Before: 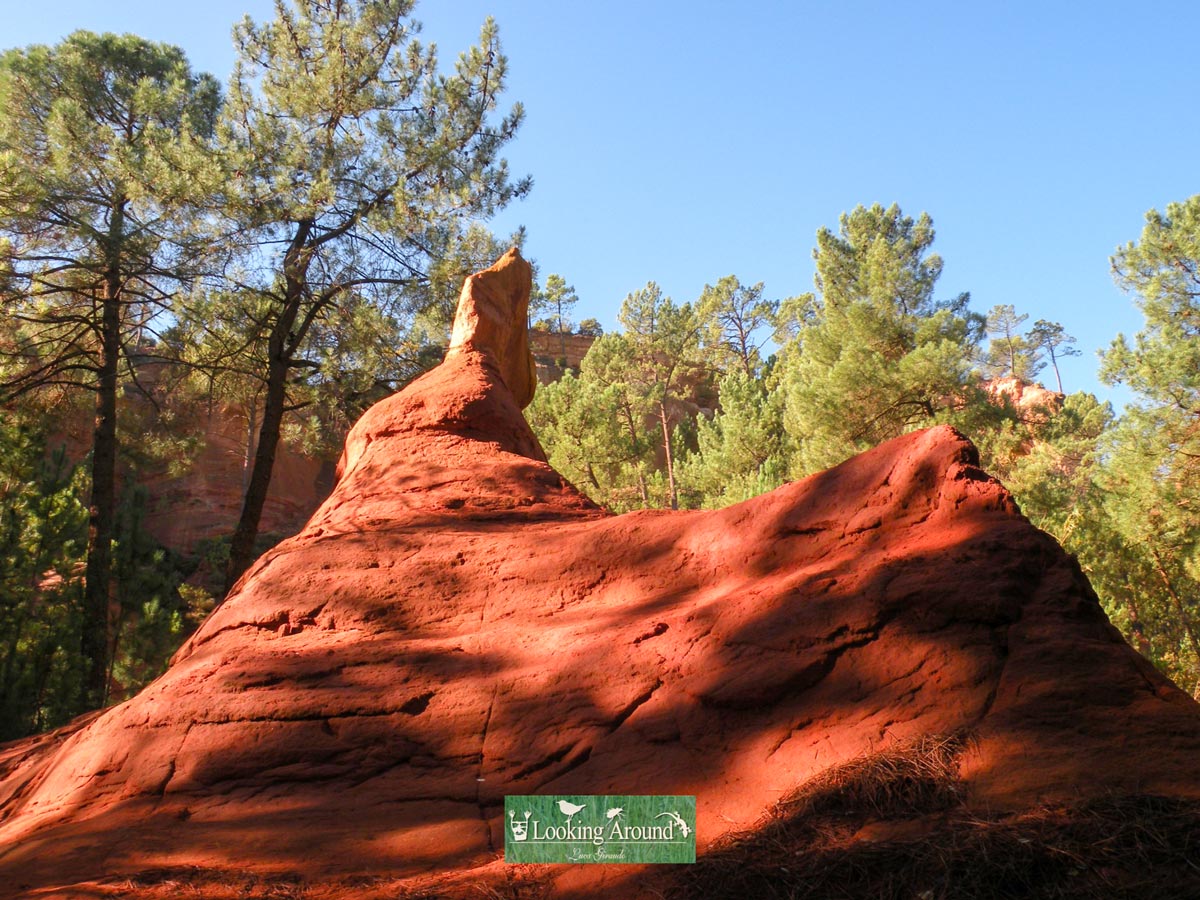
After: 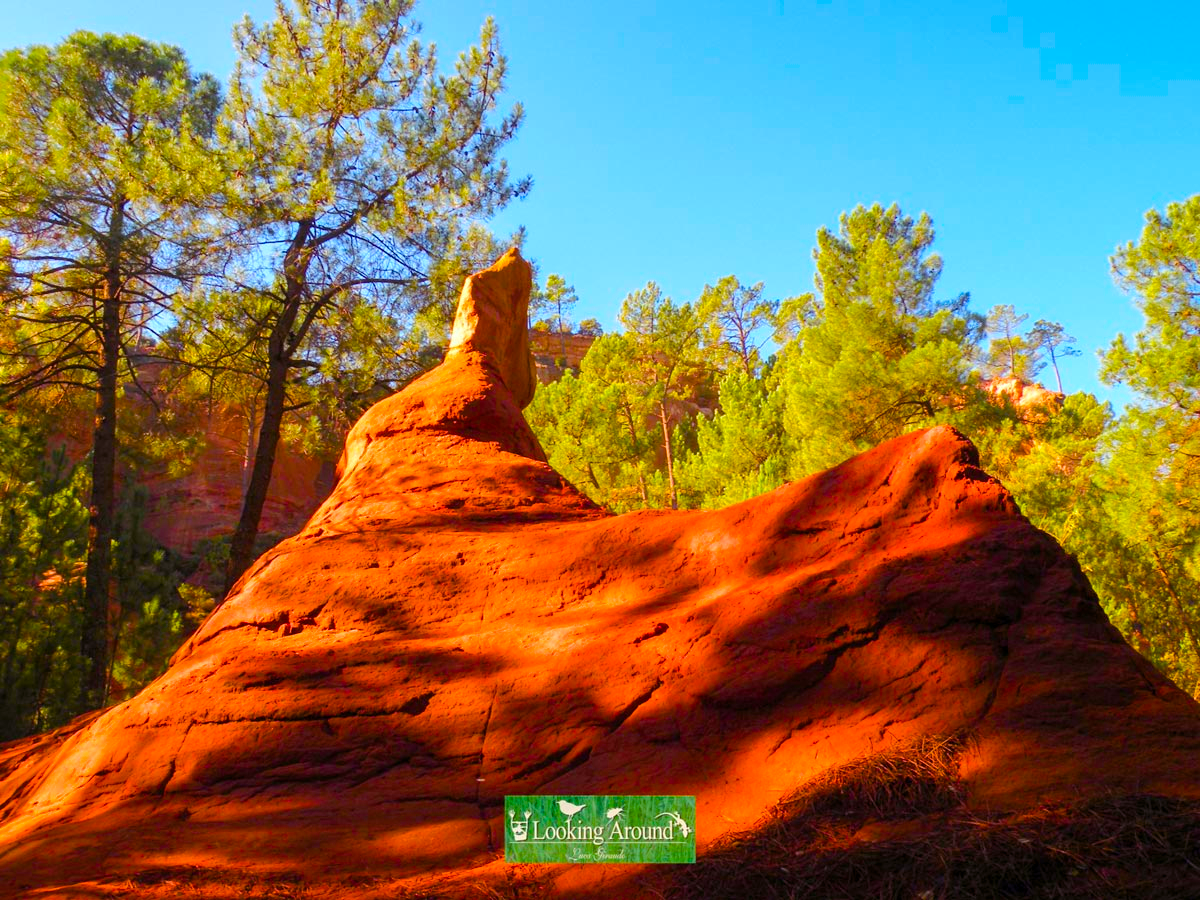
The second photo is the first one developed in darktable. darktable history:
color balance rgb: shadows lift › luminance 0.712%, shadows lift › chroma 6.746%, shadows lift › hue 299.37°, linear chroma grading › global chroma 15.604%, perceptual saturation grading › global saturation 30.964%, perceptual brilliance grading › mid-tones 9.197%, perceptual brilliance grading › shadows 15.161%, global vibrance 40.195%
